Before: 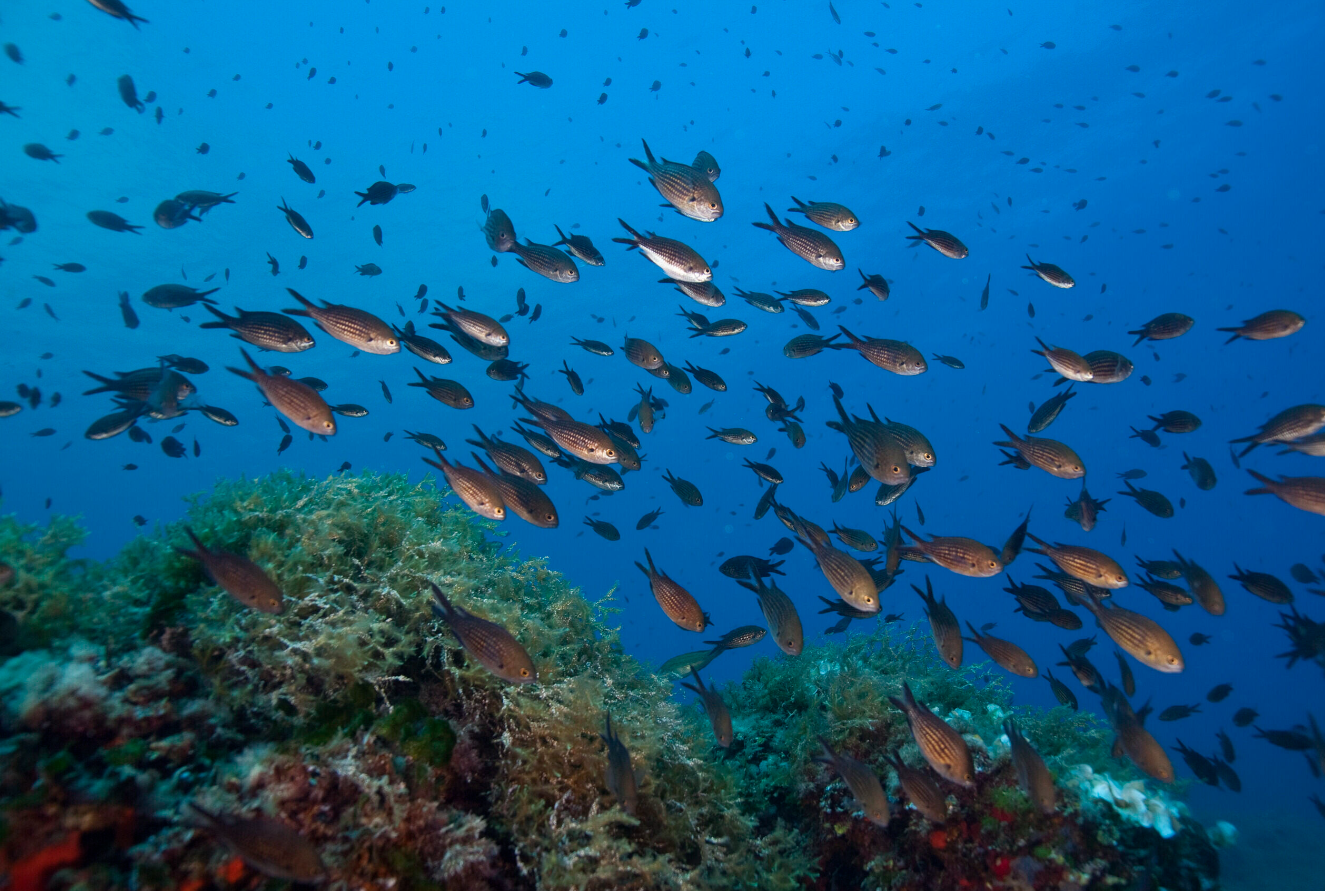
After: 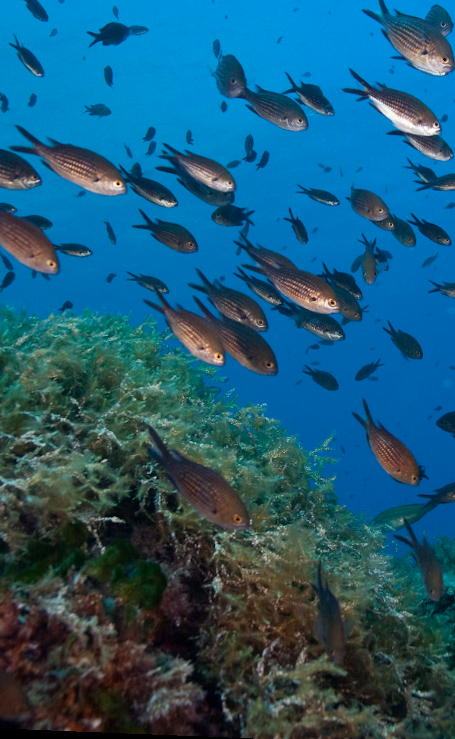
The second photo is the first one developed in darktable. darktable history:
crop and rotate: left 21.77%, top 18.528%, right 44.676%, bottom 2.997%
rotate and perspective: rotation 2.27°, automatic cropping off
